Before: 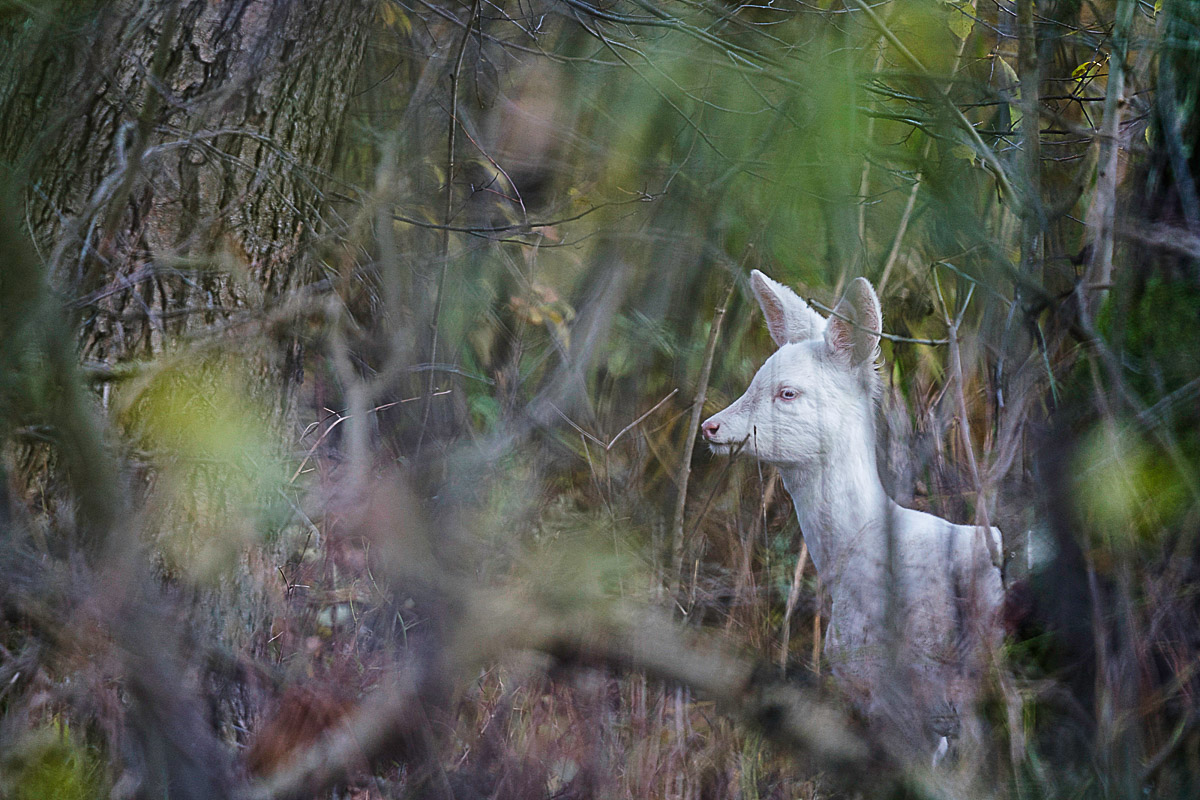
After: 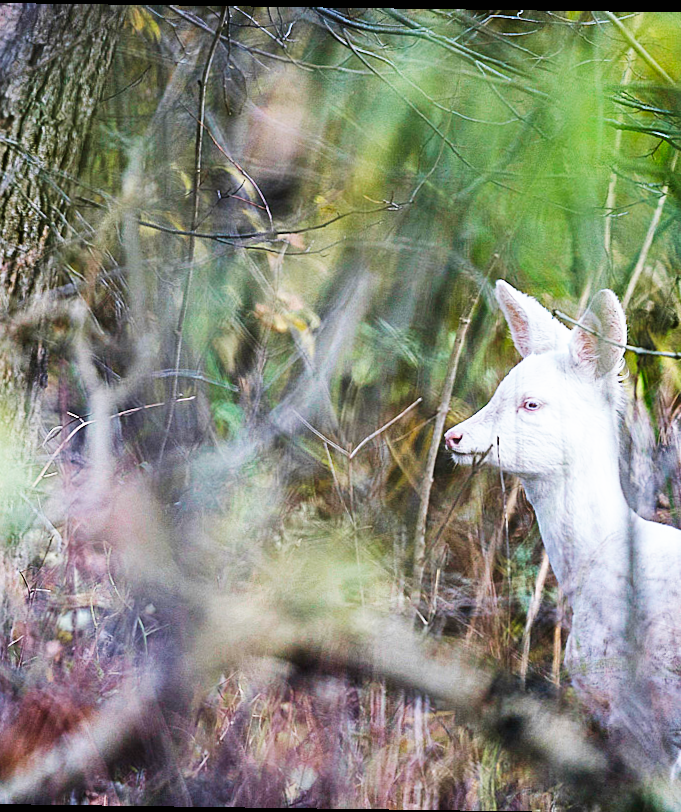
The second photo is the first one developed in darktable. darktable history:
rotate and perspective: rotation 0.8°, automatic cropping off
crop: left 21.674%, right 22.086%
base curve: curves: ch0 [(0, 0) (0.007, 0.004) (0.027, 0.03) (0.046, 0.07) (0.207, 0.54) (0.442, 0.872) (0.673, 0.972) (1, 1)], preserve colors none
